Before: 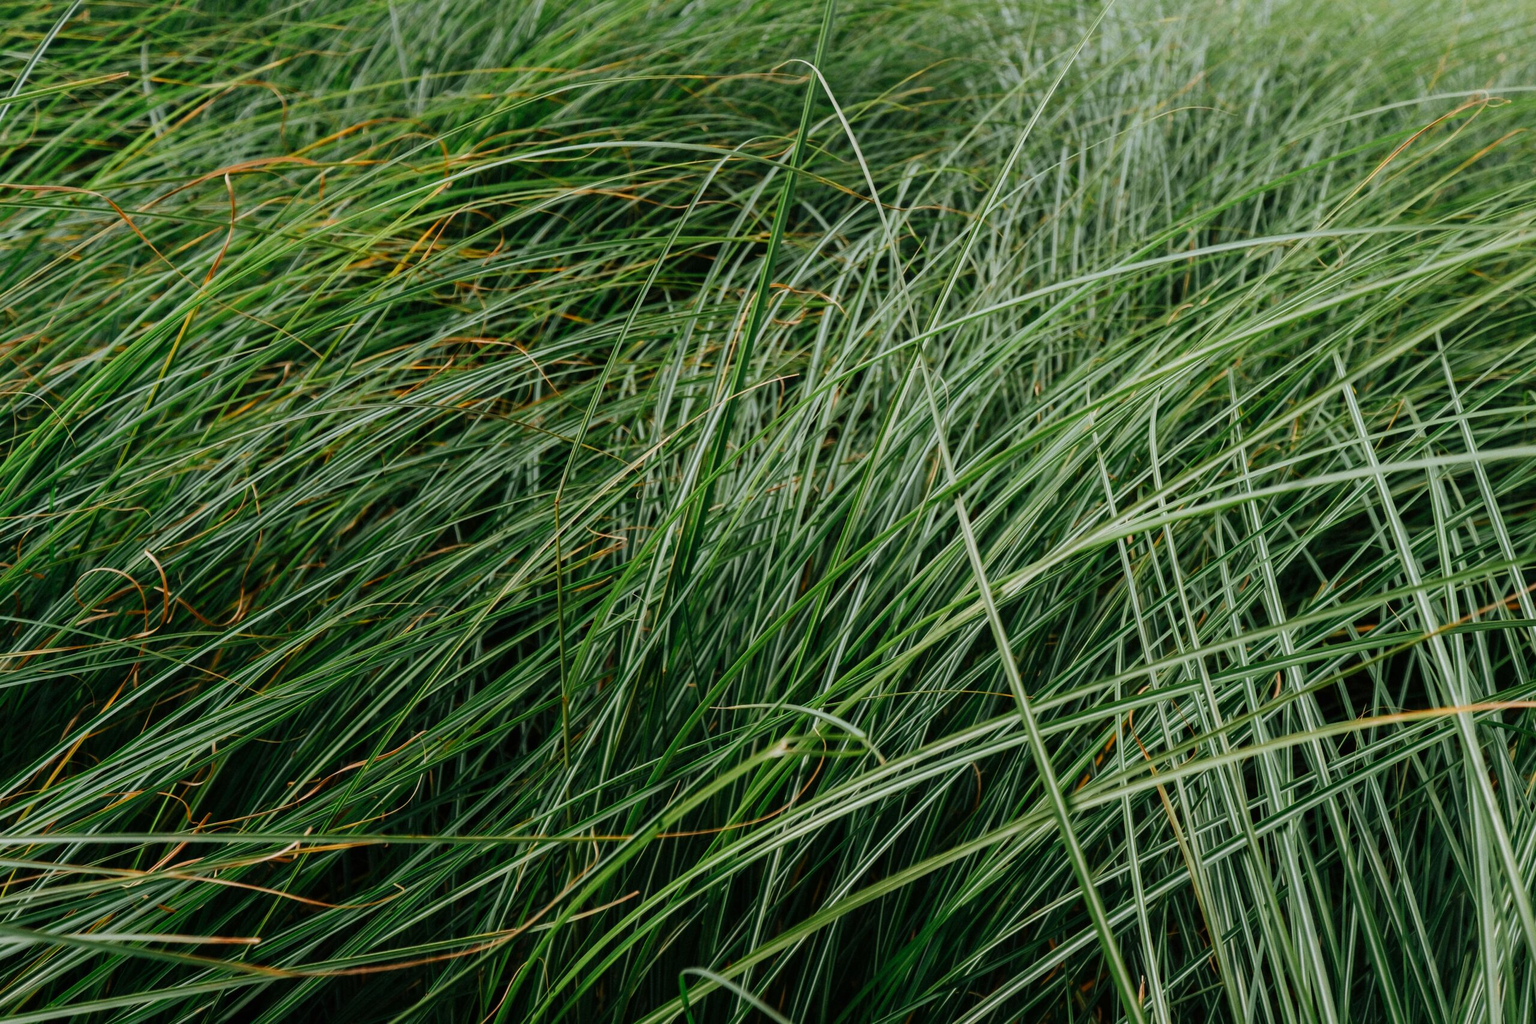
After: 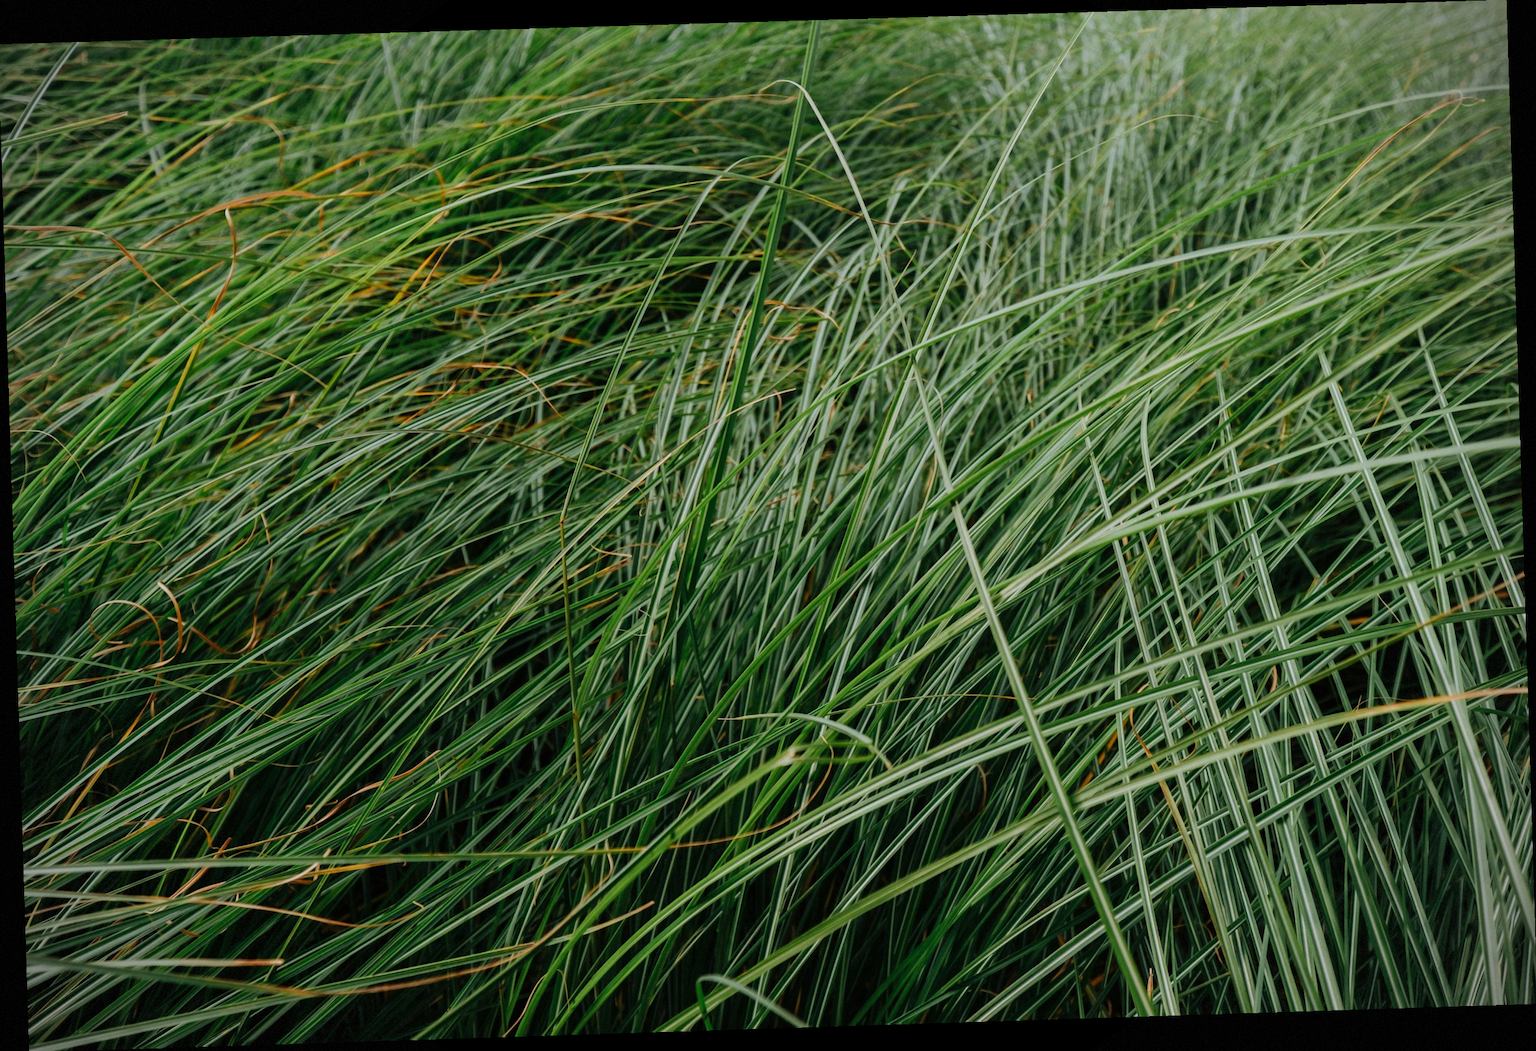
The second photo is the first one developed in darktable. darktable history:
crop and rotate: left 0.126%
vignetting: dithering 8-bit output, unbound false
rotate and perspective: rotation -1.77°, lens shift (horizontal) 0.004, automatic cropping off
shadows and highlights: shadows 25, white point adjustment -3, highlights -30
